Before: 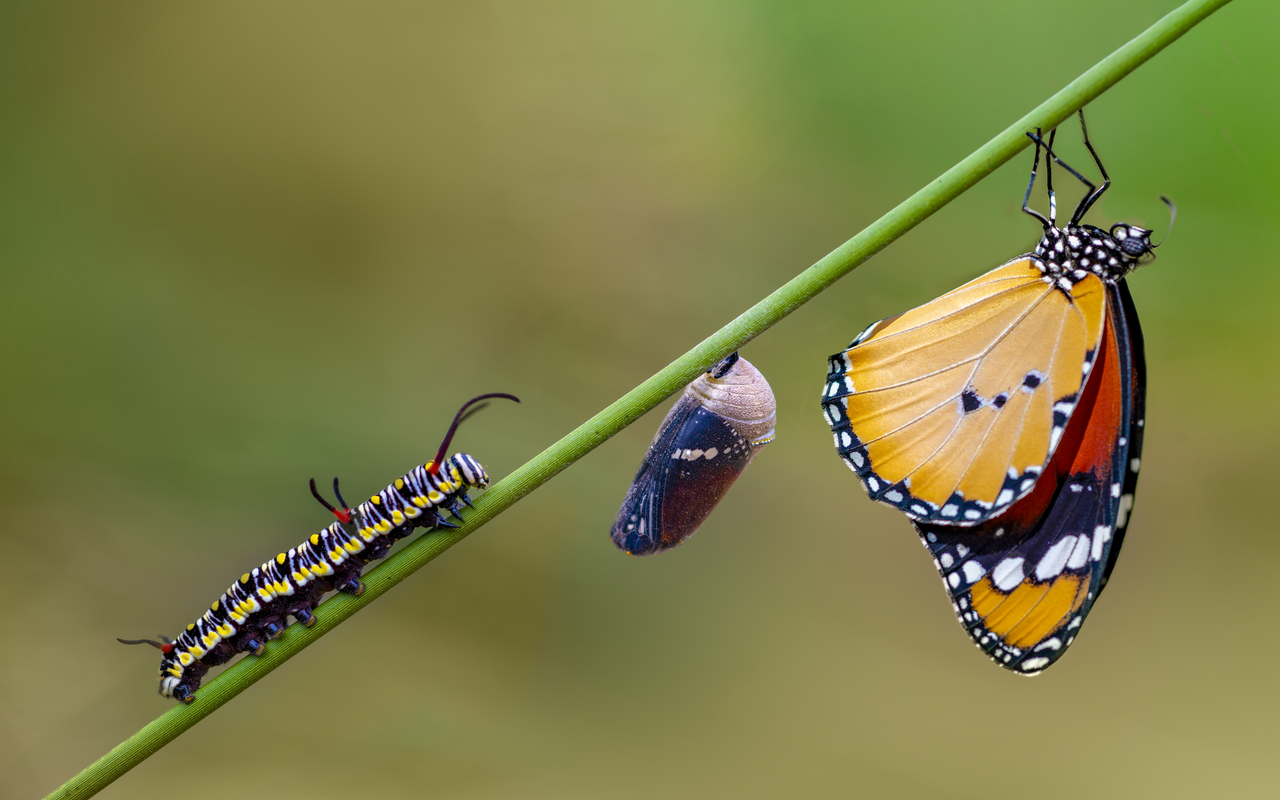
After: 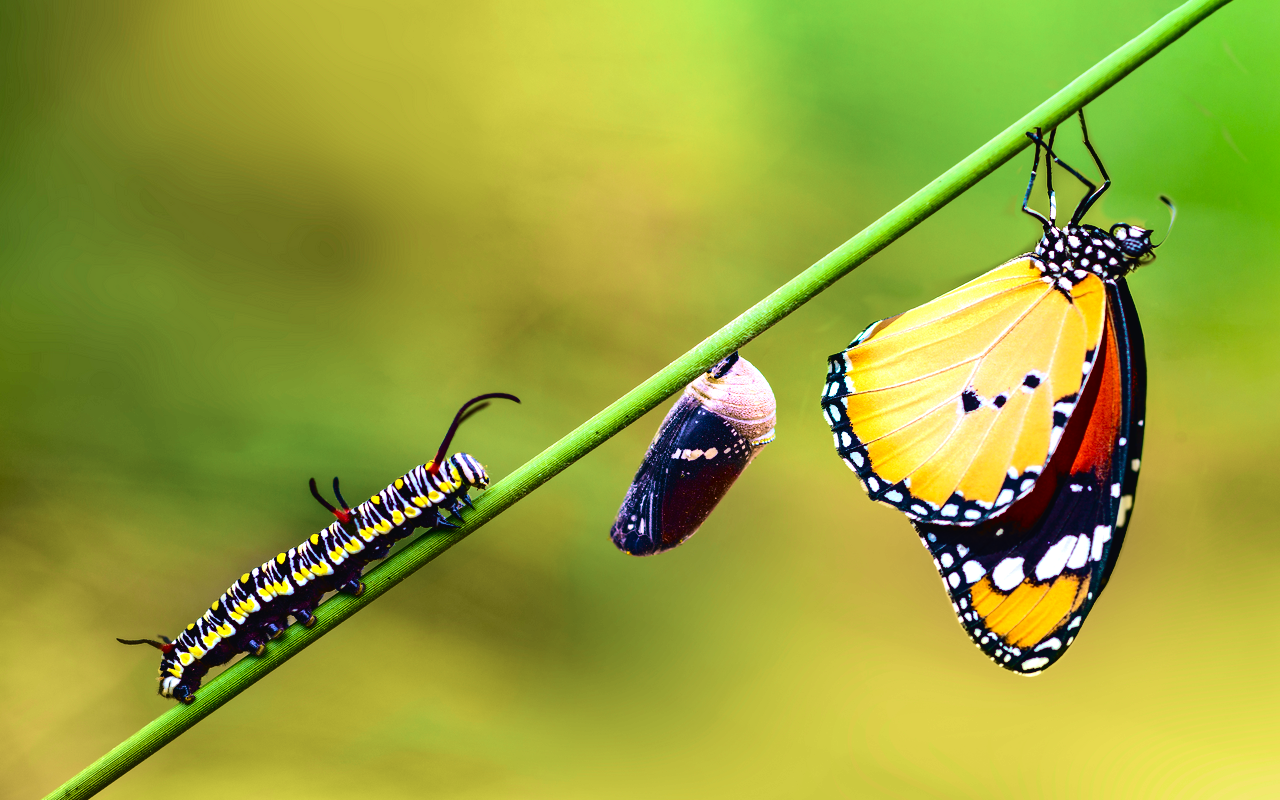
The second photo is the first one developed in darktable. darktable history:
tone curve: curves: ch0 [(0, 0.023) (0.132, 0.075) (0.256, 0.2) (0.454, 0.495) (0.708, 0.78) (0.844, 0.896) (1, 0.98)]; ch1 [(0, 0) (0.37, 0.308) (0.478, 0.46) (0.499, 0.5) (0.513, 0.508) (0.526, 0.533) (0.59, 0.612) (0.764, 0.804) (1, 1)]; ch2 [(0, 0) (0.312, 0.313) (0.461, 0.454) (0.48, 0.477) (0.503, 0.5) (0.526, 0.54) (0.564, 0.595) (0.631, 0.676) (0.713, 0.767) (0.985, 0.966)], color space Lab, independent channels
velvia: strength 67.07%, mid-tones bias 0.972
tone equalizer: -8 EV -1.08 EV, -7 EV -1.01 EV, -6 EV -0.867 EV, -5 EV -0.578 EV, -3 EV 0.578 EV, -2 EV 0.867 EV, -1 EV 1.01 EV, +0 EV 1.08 EV, edges refinement/feathering 500, mask exposure compensation -1.57 EV, preserve details no
